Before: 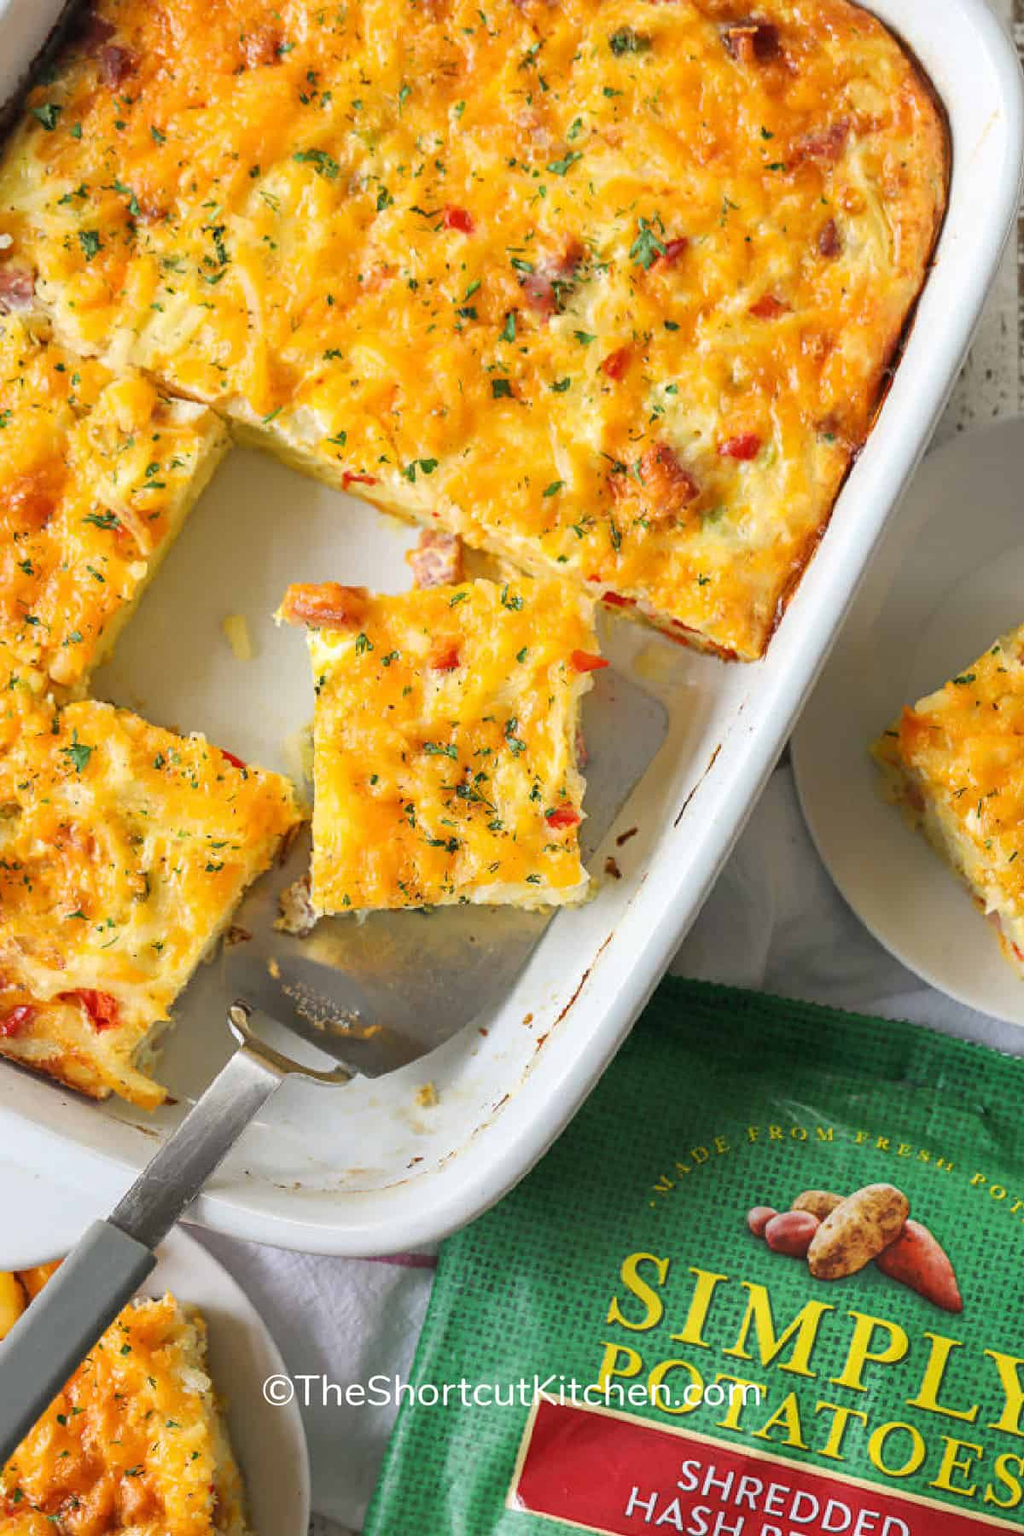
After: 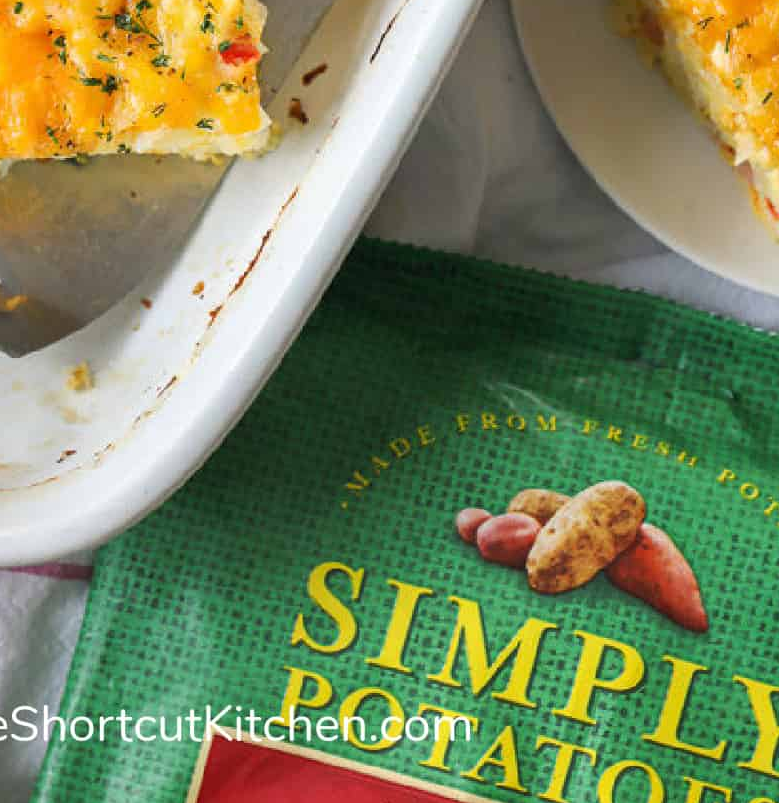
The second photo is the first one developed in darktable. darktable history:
crop and rotate: left 35.08%, top 50.338%, bottom 5.015%
